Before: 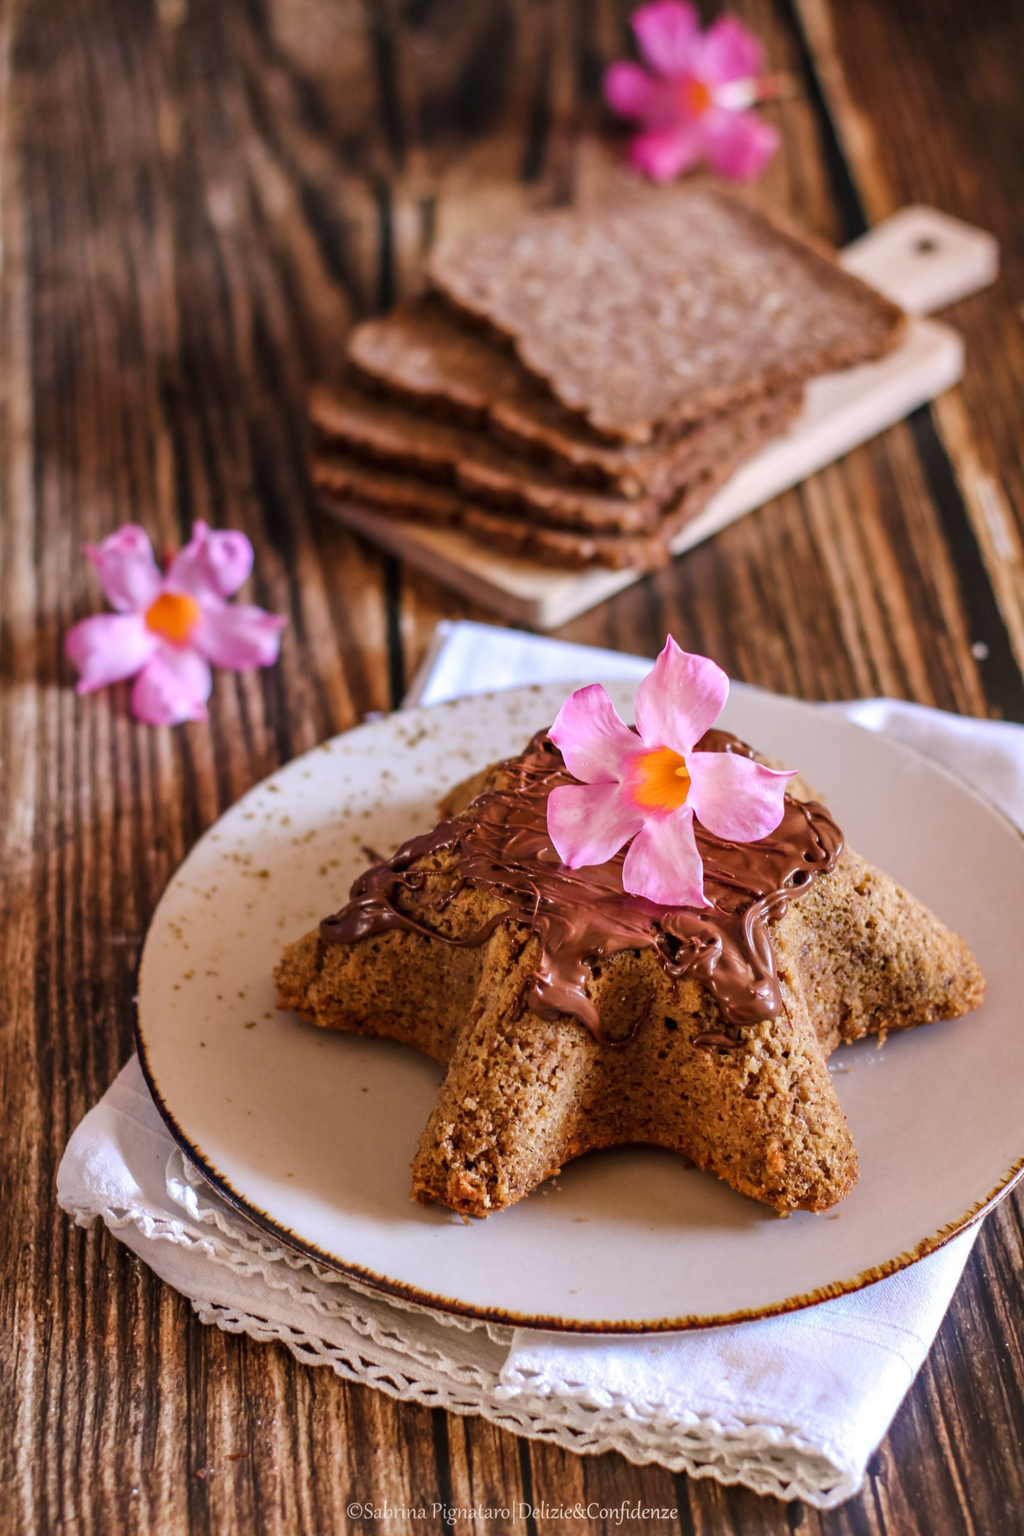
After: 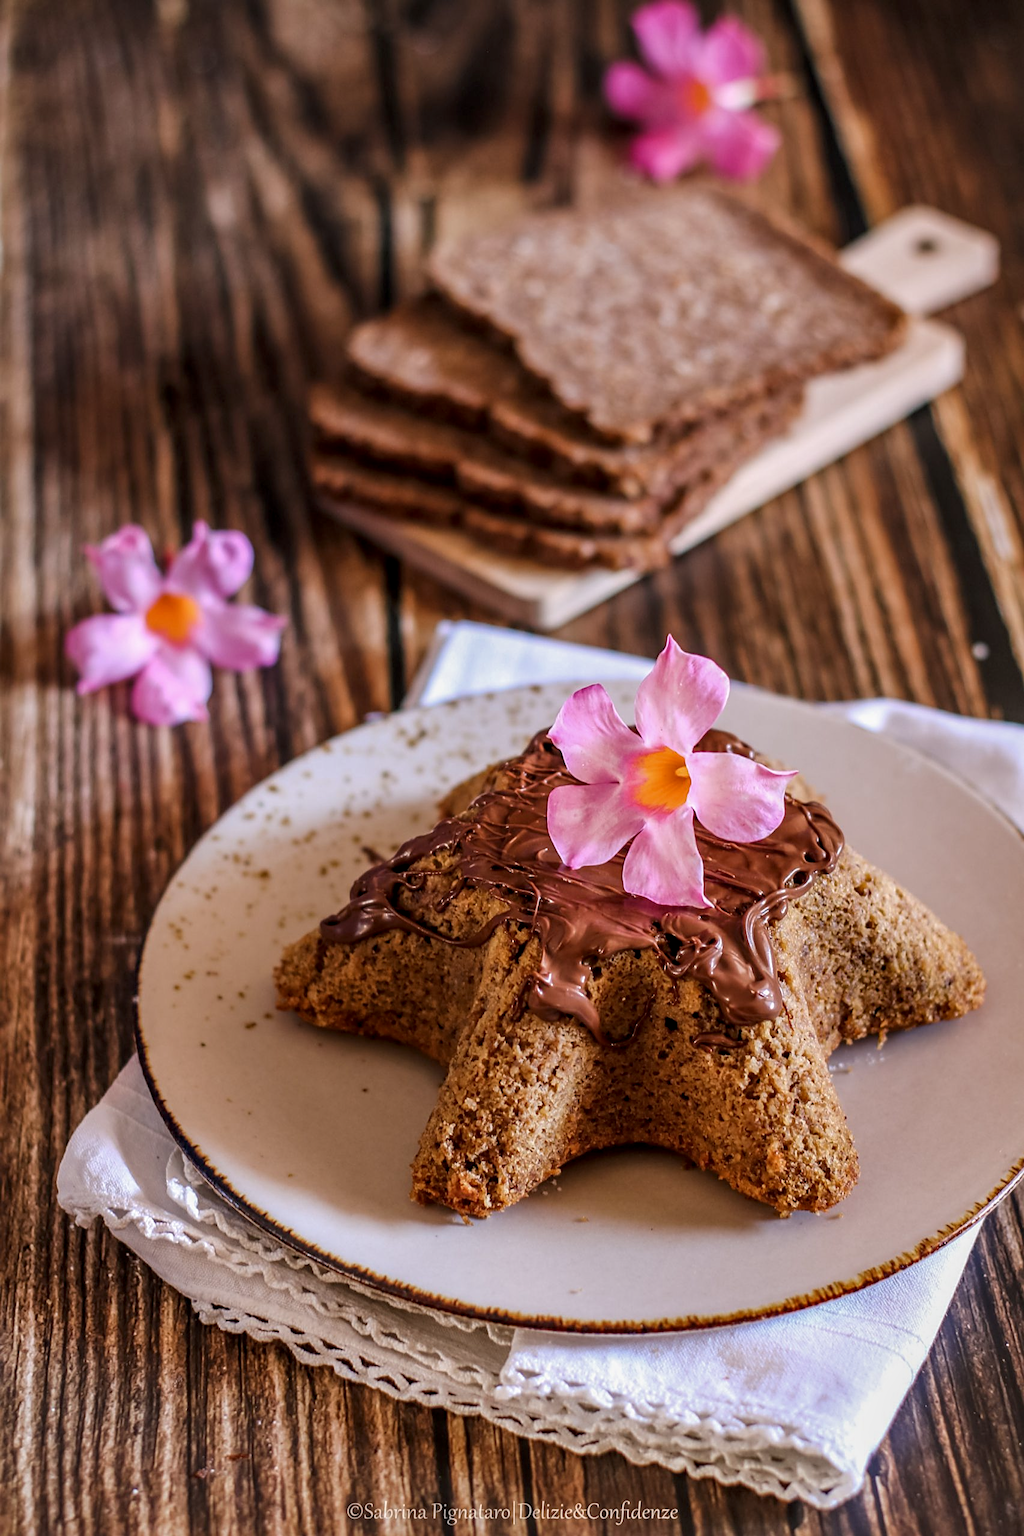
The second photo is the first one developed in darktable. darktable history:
sharpen: on, module defaults
exposure: exposure -0.21 EV, compensate highlight preservation false
local contrast: on, module defaults
